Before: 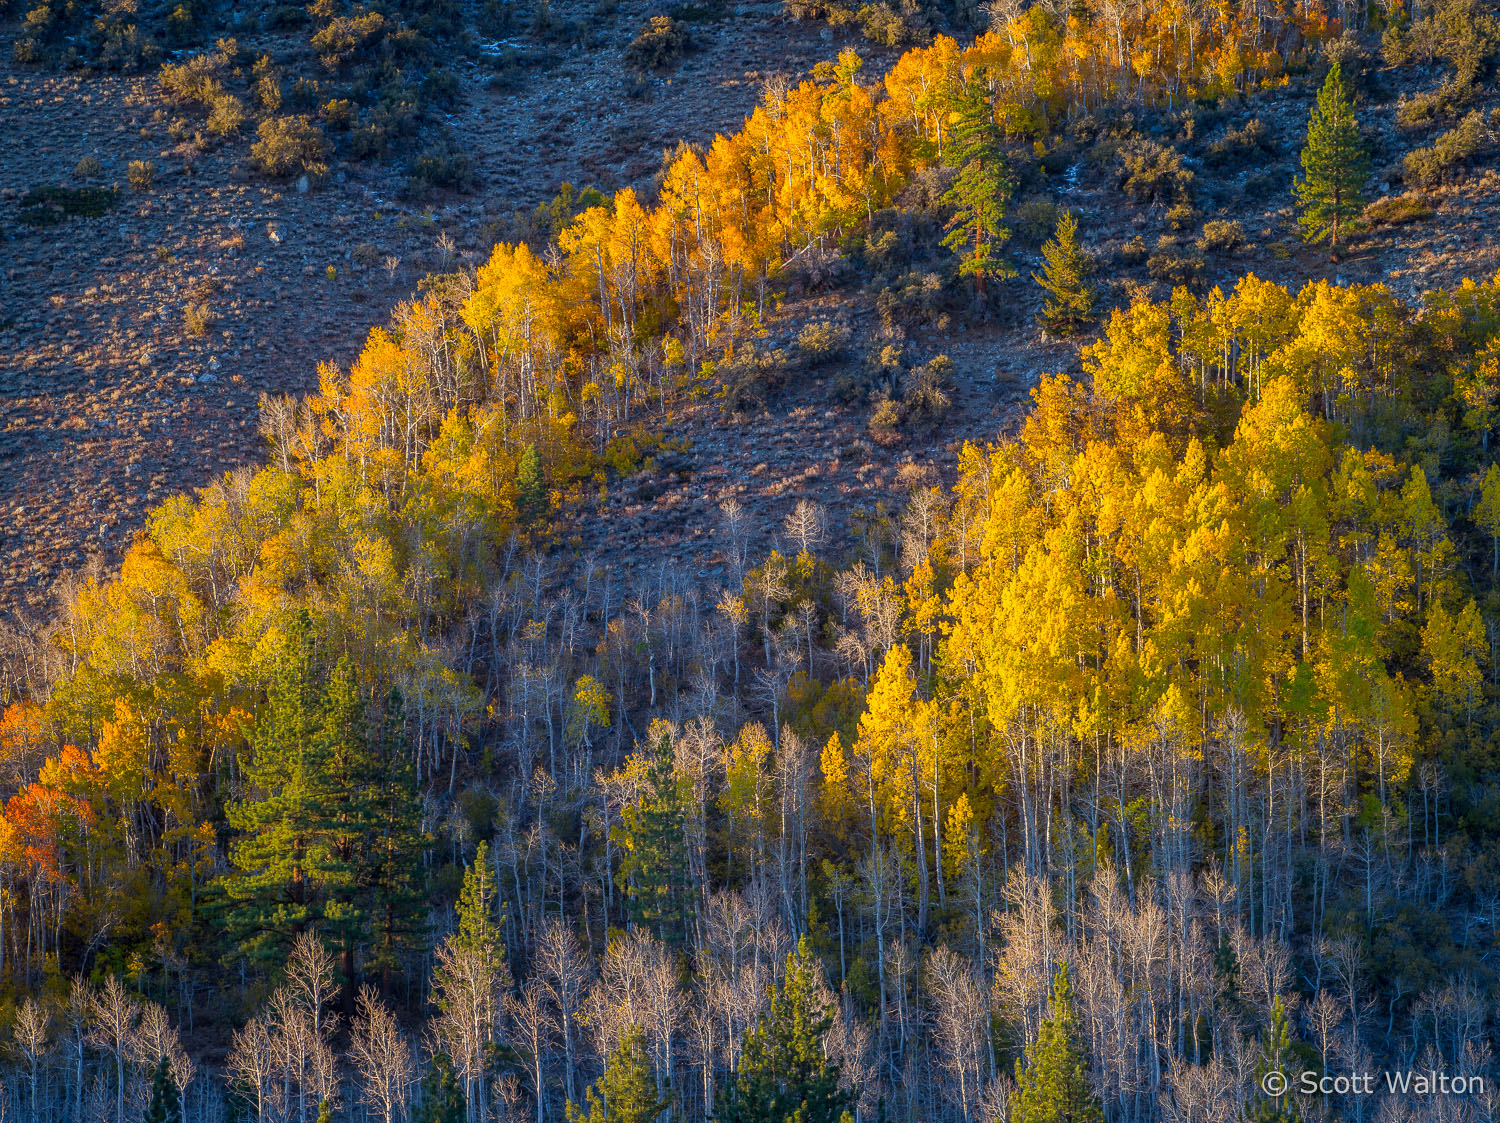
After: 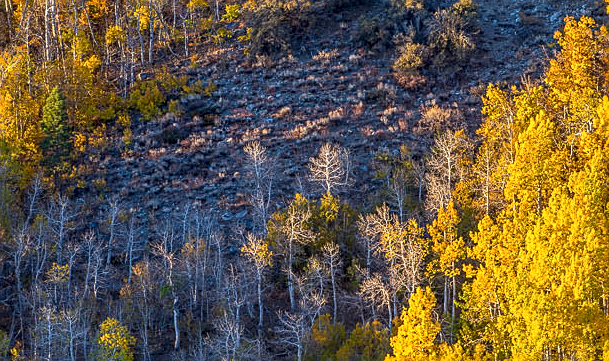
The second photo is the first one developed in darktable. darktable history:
sharpen: on, module defaults
contrast brightness saturation: contrast 0.078, saturation 0.025
crop: left 31.773%, top 31.822%, right 27.619%, bottom 35.956%
local contrast: on, module defaults
